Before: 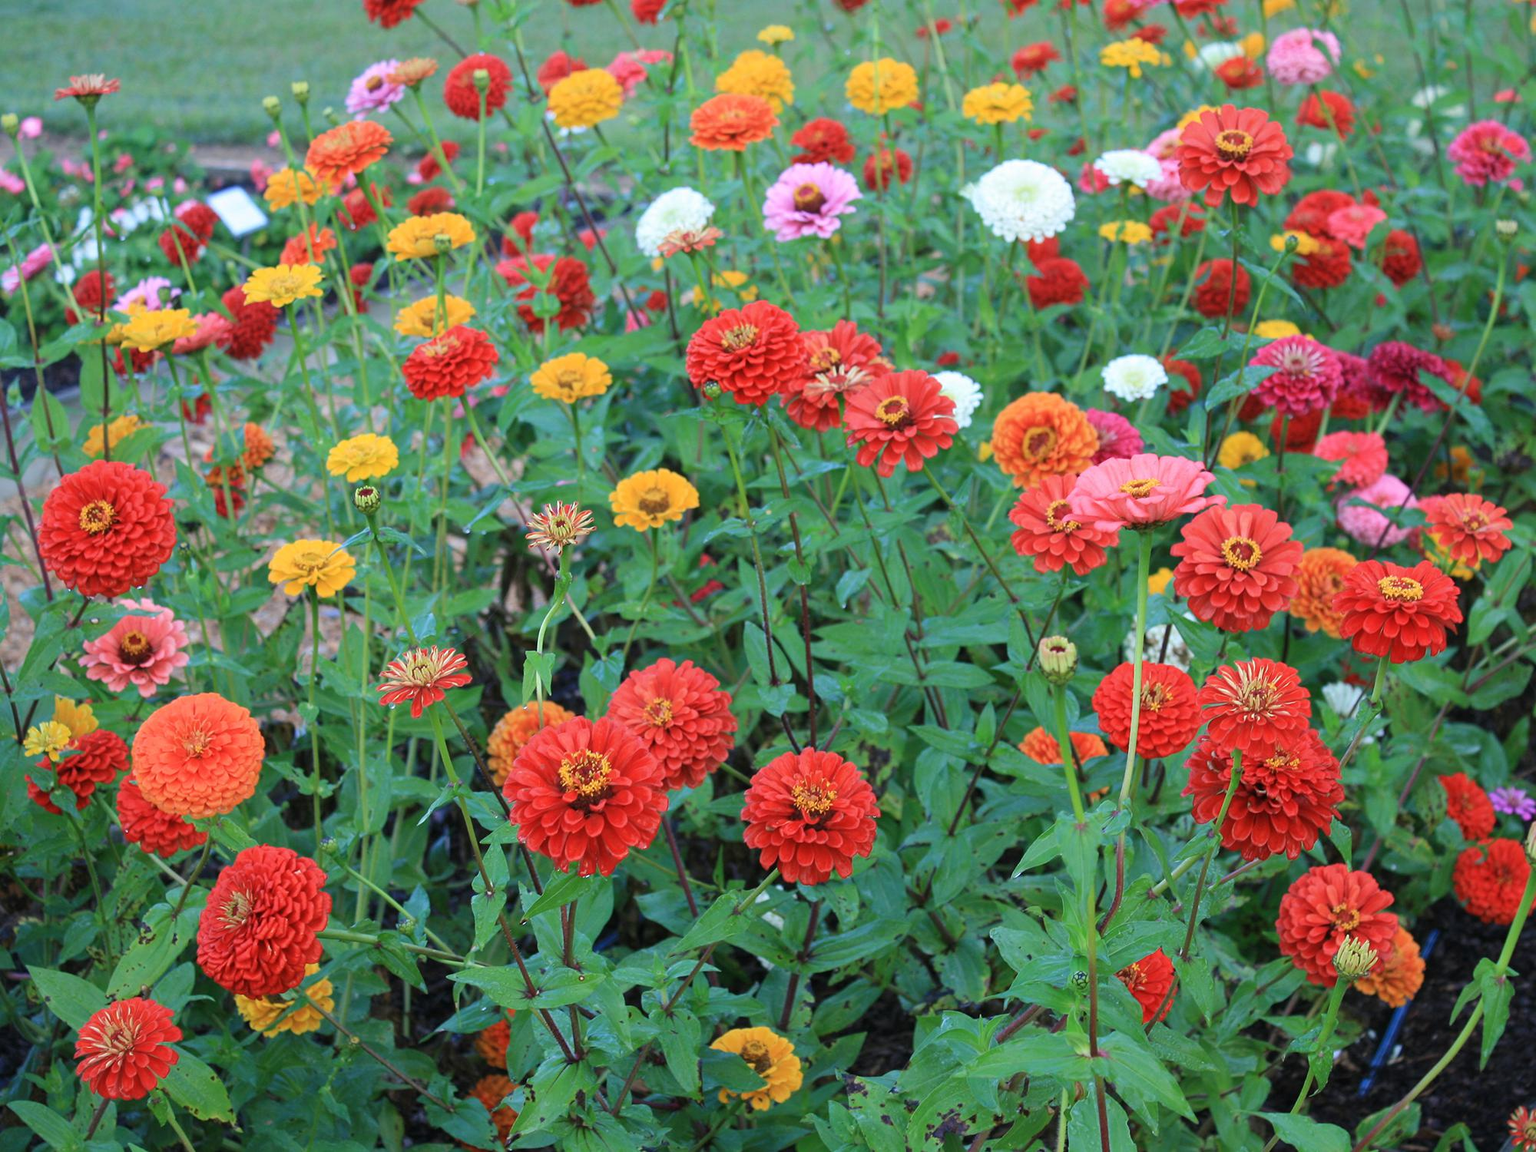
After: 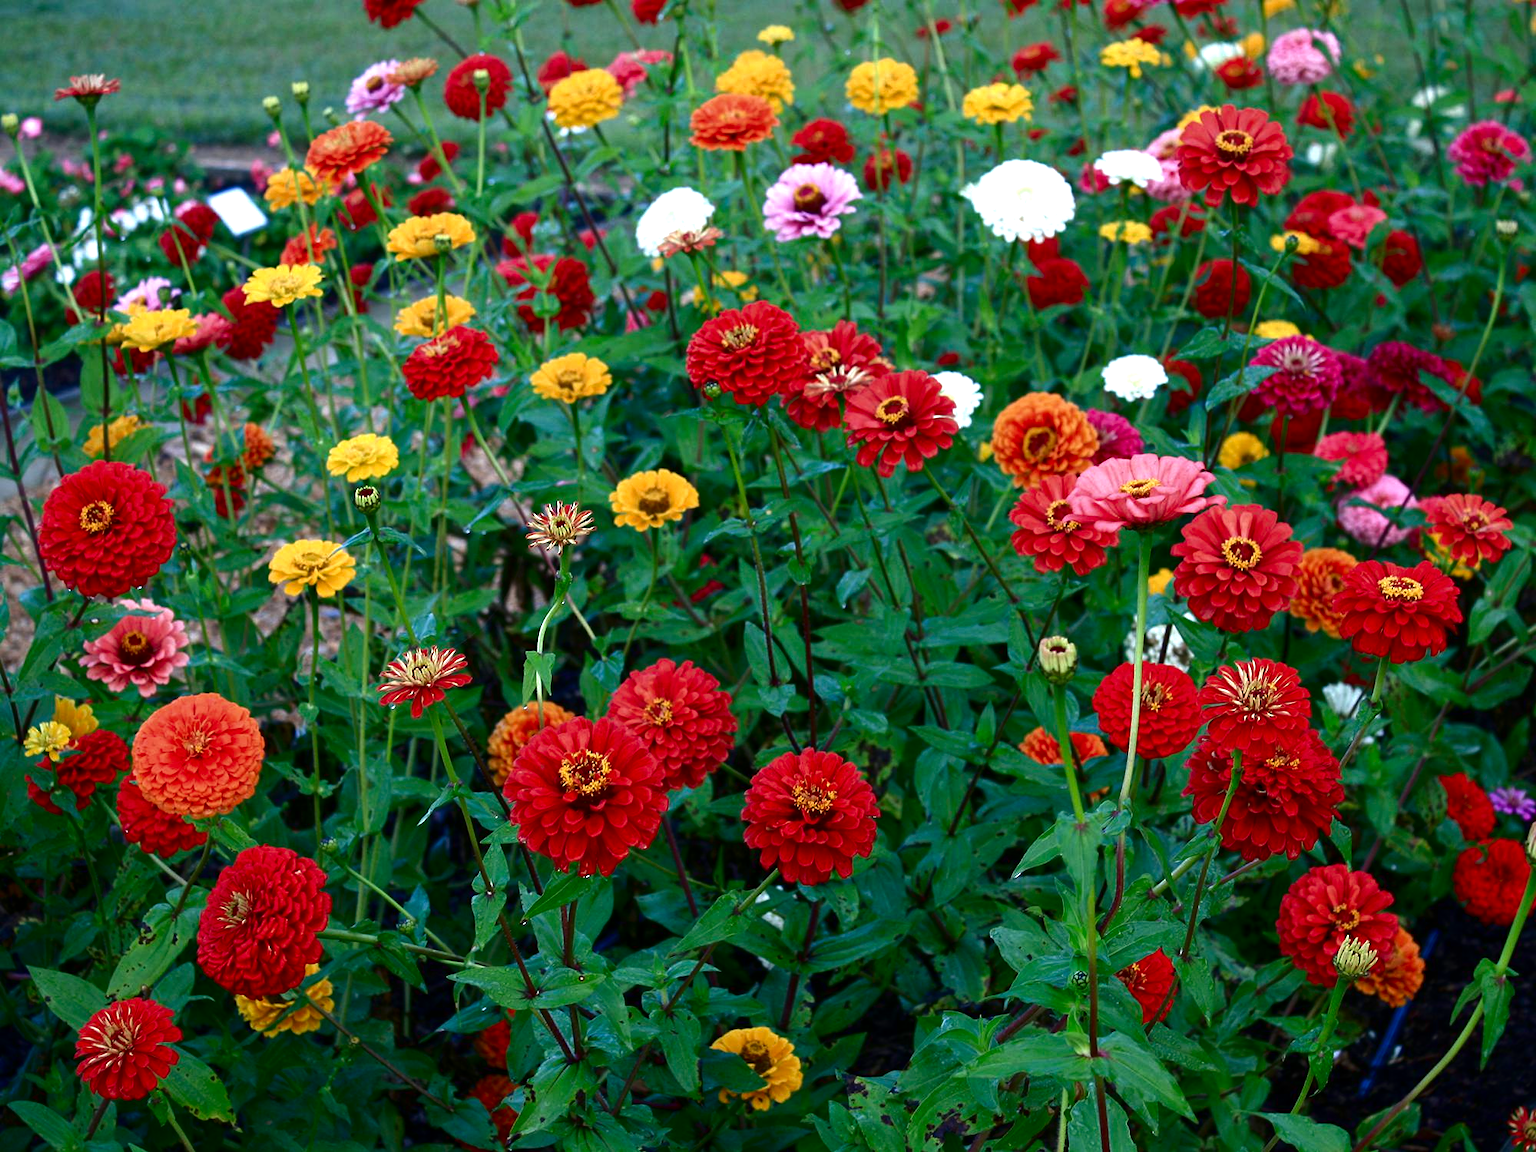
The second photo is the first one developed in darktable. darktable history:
exposure: black level correction 0.001, exposure 0.5 EV, compensate highlight preservation false
contrast brightness saturation: brightness -0.519
